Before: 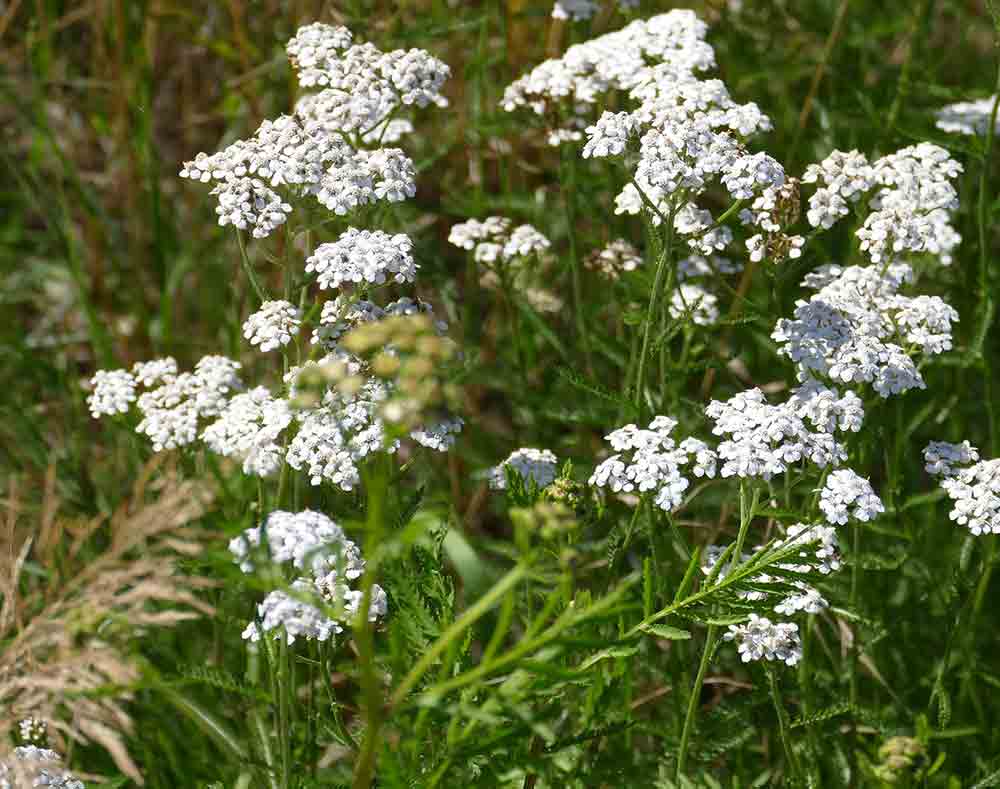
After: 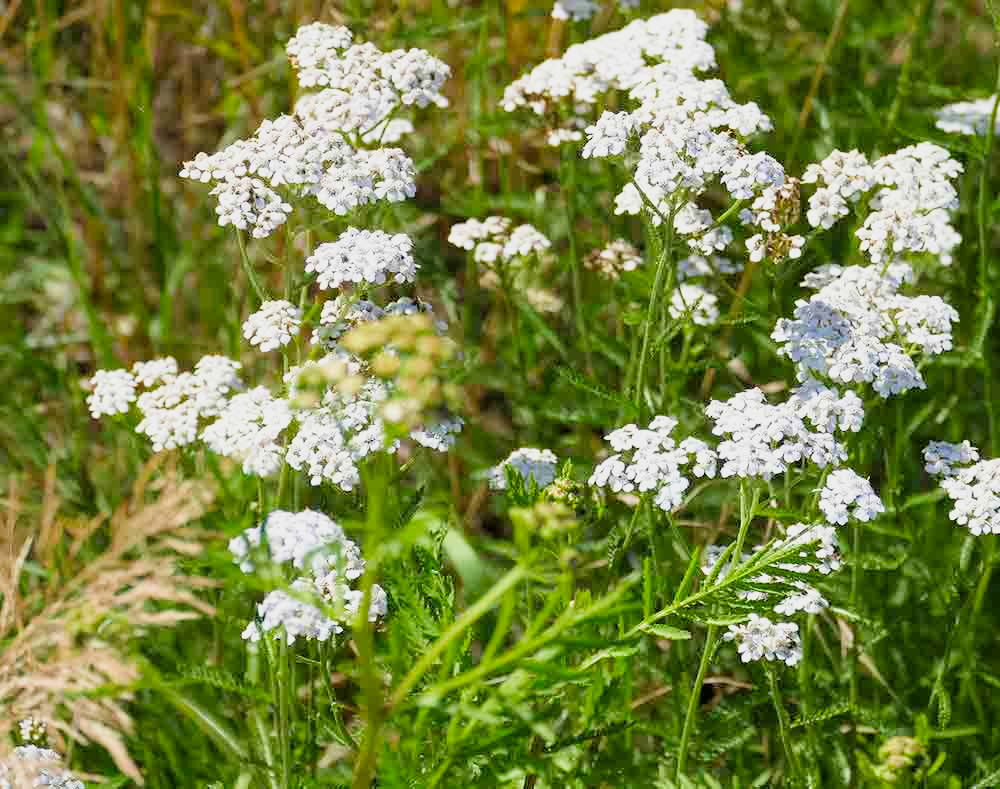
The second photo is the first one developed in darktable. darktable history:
filmic rgb: black relative exposure -8.79 EV, white relative exposure 4.98 EV, threshold 3 EV, target black luminance 0%, hardness 3.77, latitude 66.33%, contrast 0.822, shadows ↔ highlights balance 20%, color science v5 (2021), contrast in shadows safe, contrast in highlights safe, enable highlight reconstruction true
exposure: exposure 1 EV, compensate highlight preservation false
denoise (profiled): strength 0.4, preserve shadows 1.31, scattering 0.016, a [-1, 0, 0], compensate highlight preservation false
color balance rgb: linear chroma grading › global chroma 10%, global vibrance 10%, contrast 15%, saturation formula JzAzBz (2021)
